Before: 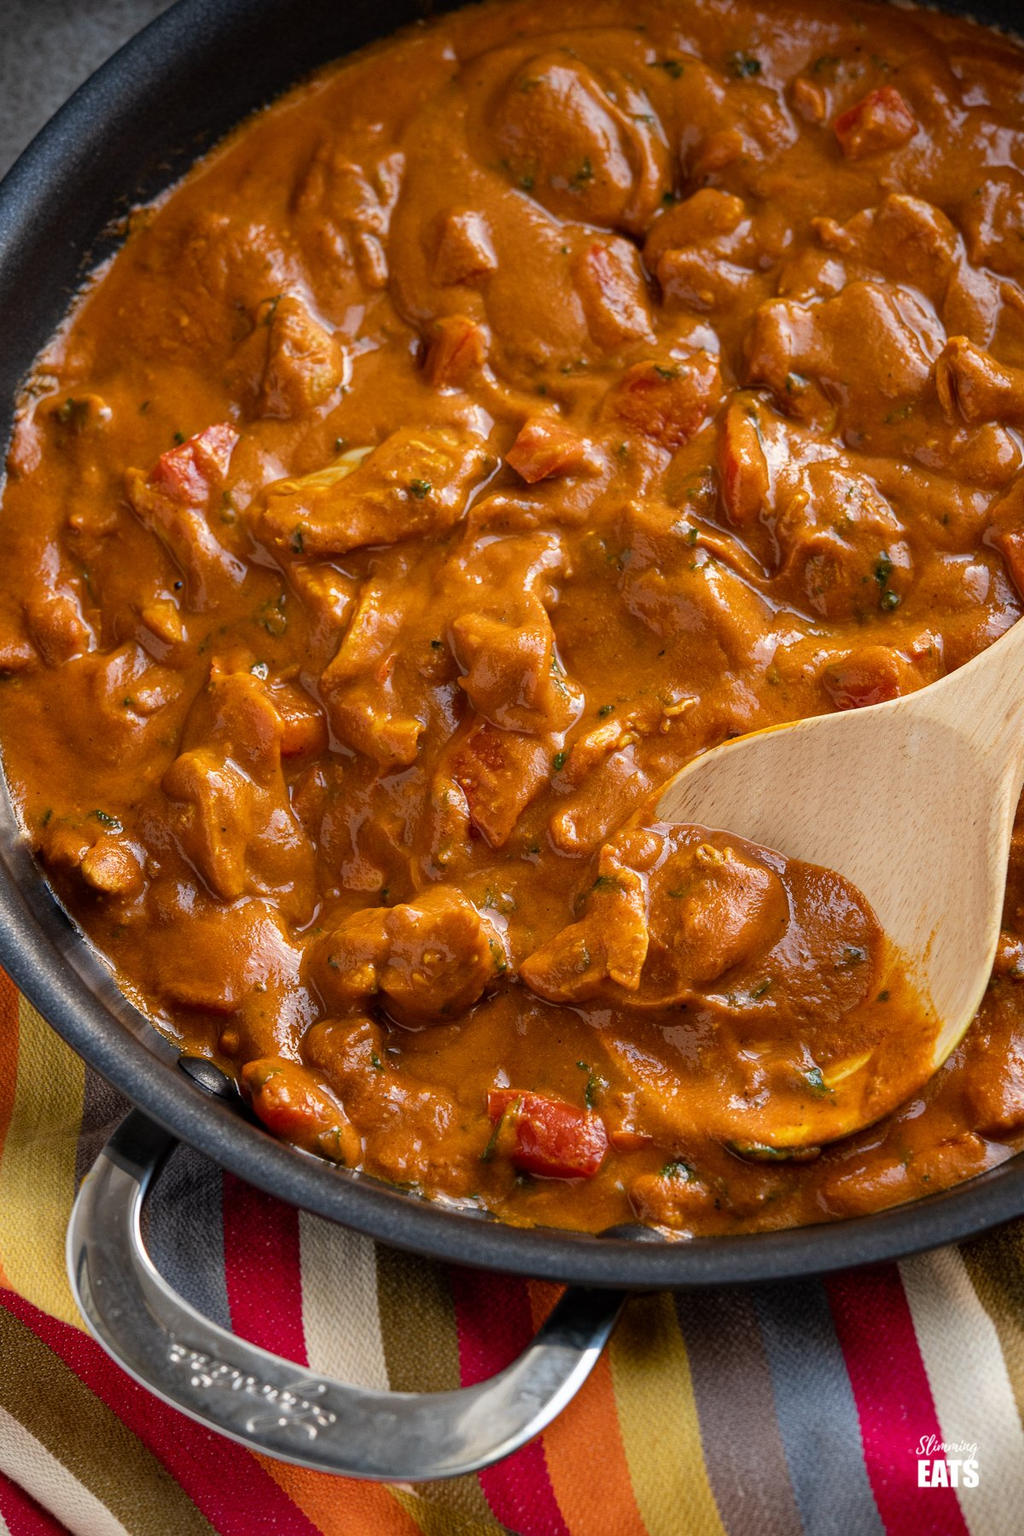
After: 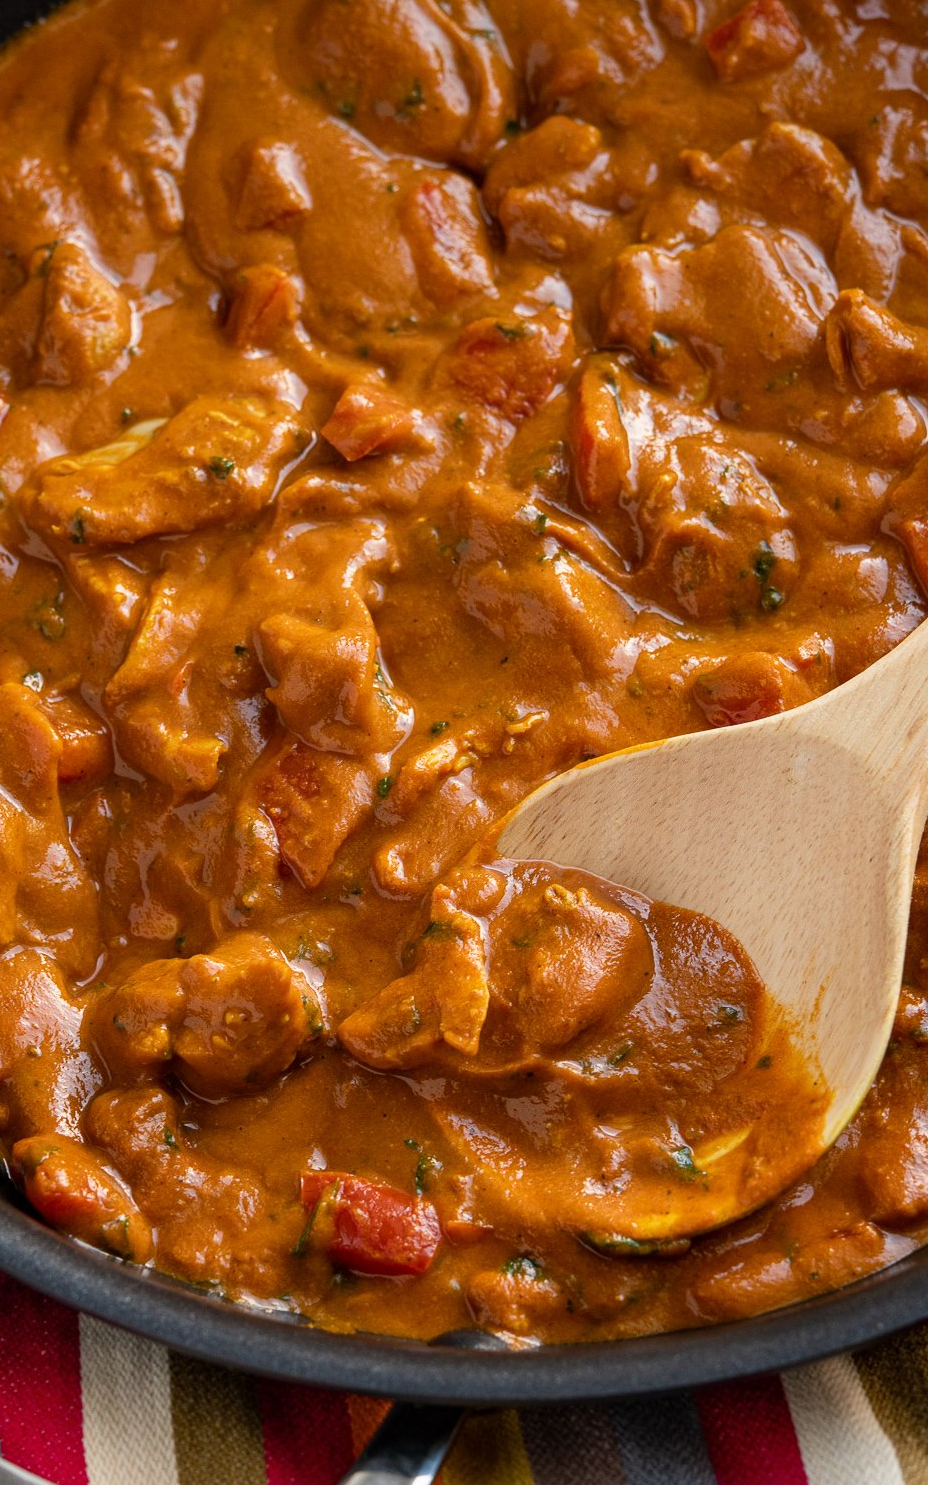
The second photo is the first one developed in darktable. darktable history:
crop: left 22.635%, top 5.88%, bottom 11.62%
